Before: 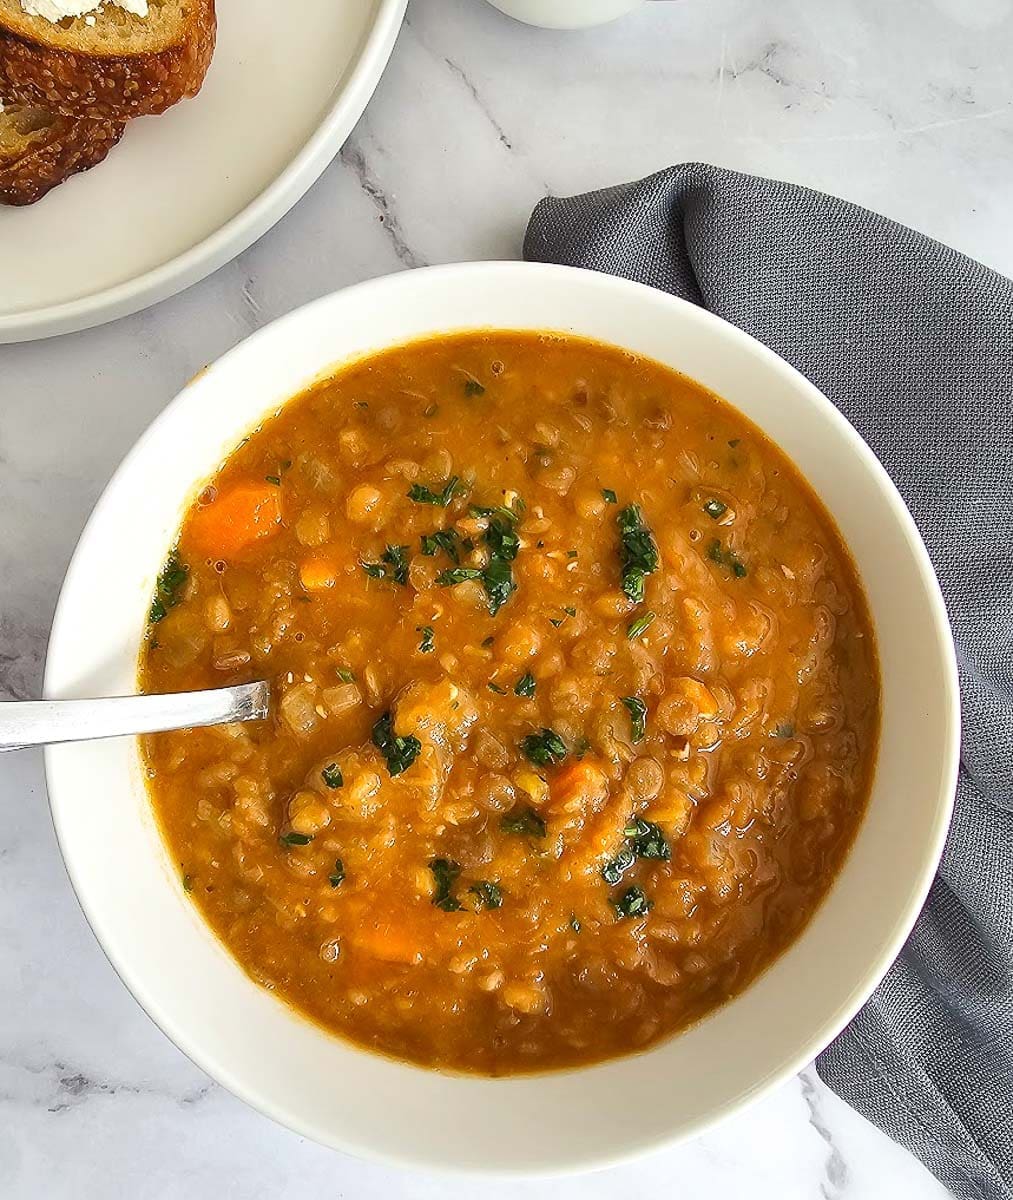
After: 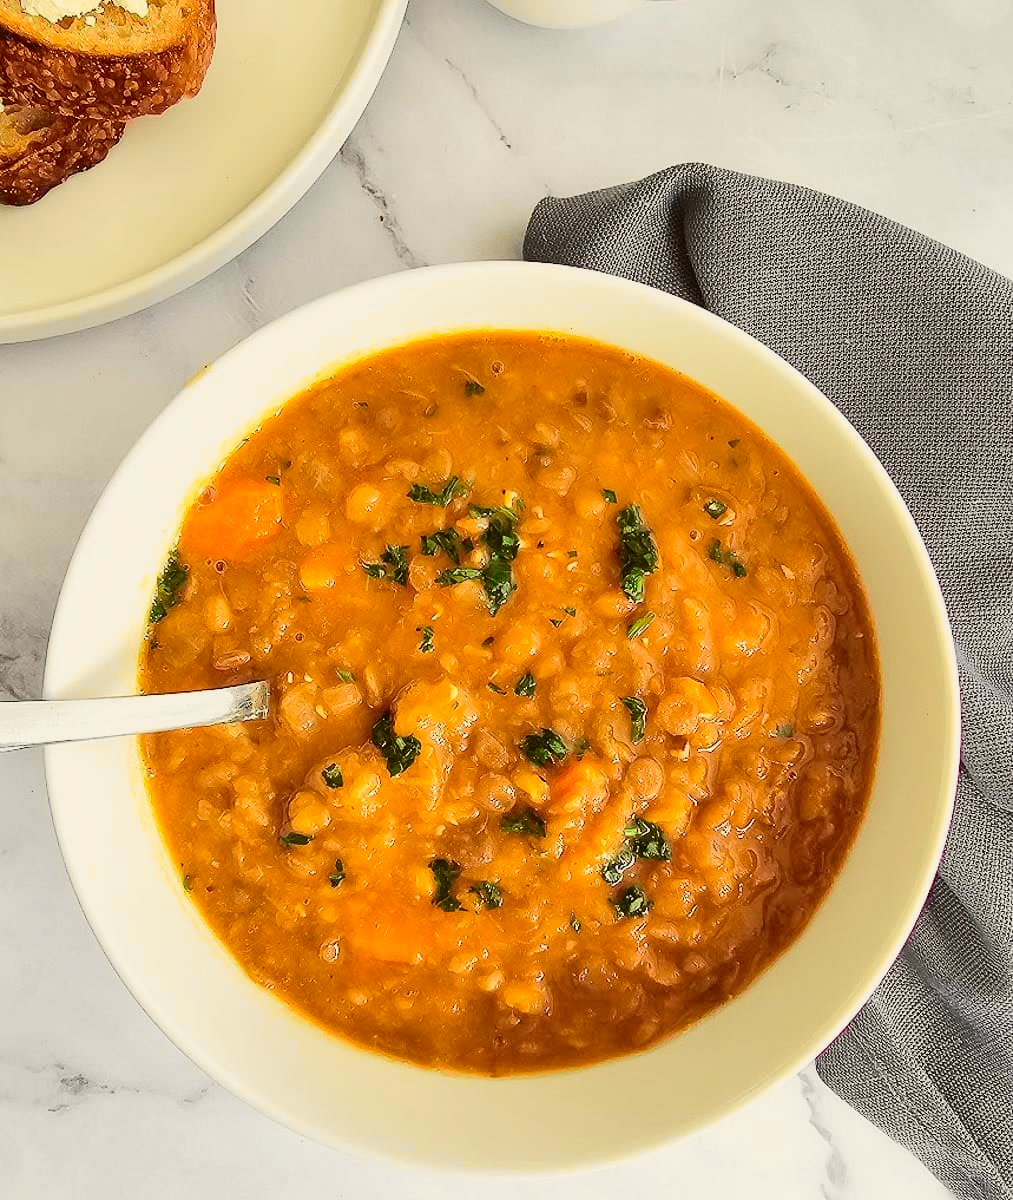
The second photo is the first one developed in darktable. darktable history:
tone curve: curves: ch0 [(0.014, 0) (0.13, 0.09) (0.227, 0.211) (0.33, 0.395) (0.494, 0.615) (0.662, 0.76) (0.795, 0.846) (1, 0.969)]; ch1 [(0, 0) (0.366, 0.367) (0.447, 0.416) (0.473, 0.484) (0.504, 0.502) (0.525, 0.518) (0.564, 0.601) (0.634, 0.66) (0.746, 0.804) (1, 1)]; ch2 [(0, 0) (0.333, 0.346) (0.375, 0.375) (0.424, 0.43) (0.476, 0.498) (0.496, 0.505) (0.517, 0.522) (0.548, 0.548) (0.579, 0.618) (0.651, 0.674) (0.688, 0.728) (1, 1)], color space Lab, independent channels, preserve colors none
color balance: lift [1.005, 1.002, 0.998, 0.998], gamma [1, 1.021, 1.02, 0.979], gain [0.923, 1.066, 1.056, 0.934]
